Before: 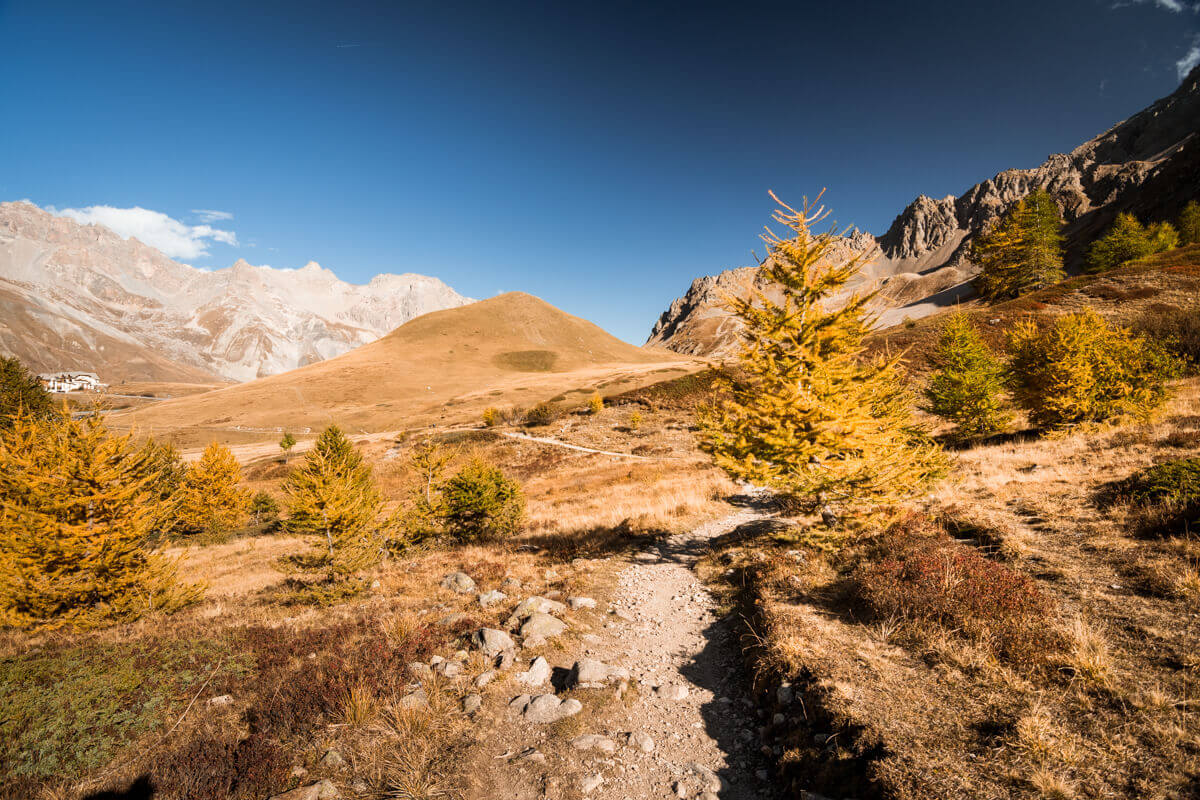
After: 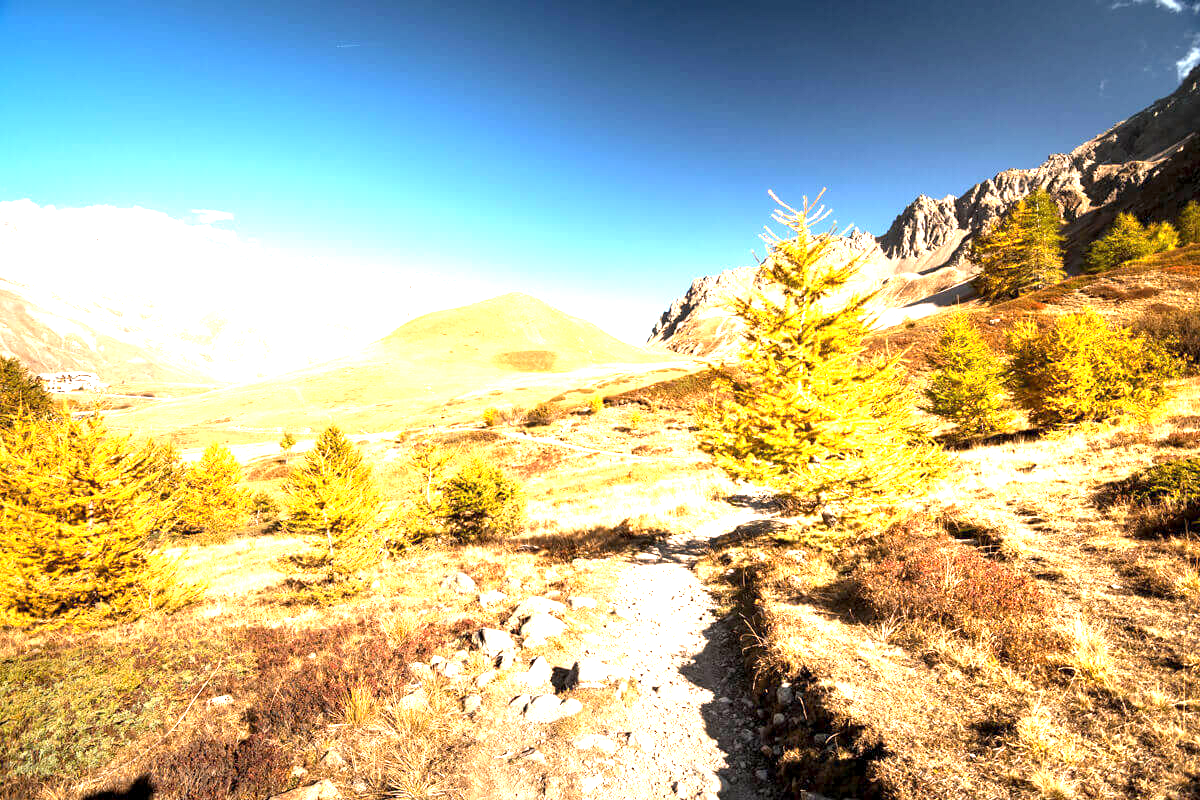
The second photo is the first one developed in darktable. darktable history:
exposure: black level correction 0.001, exposure 1.828 EV, compensate highlight preservation false
